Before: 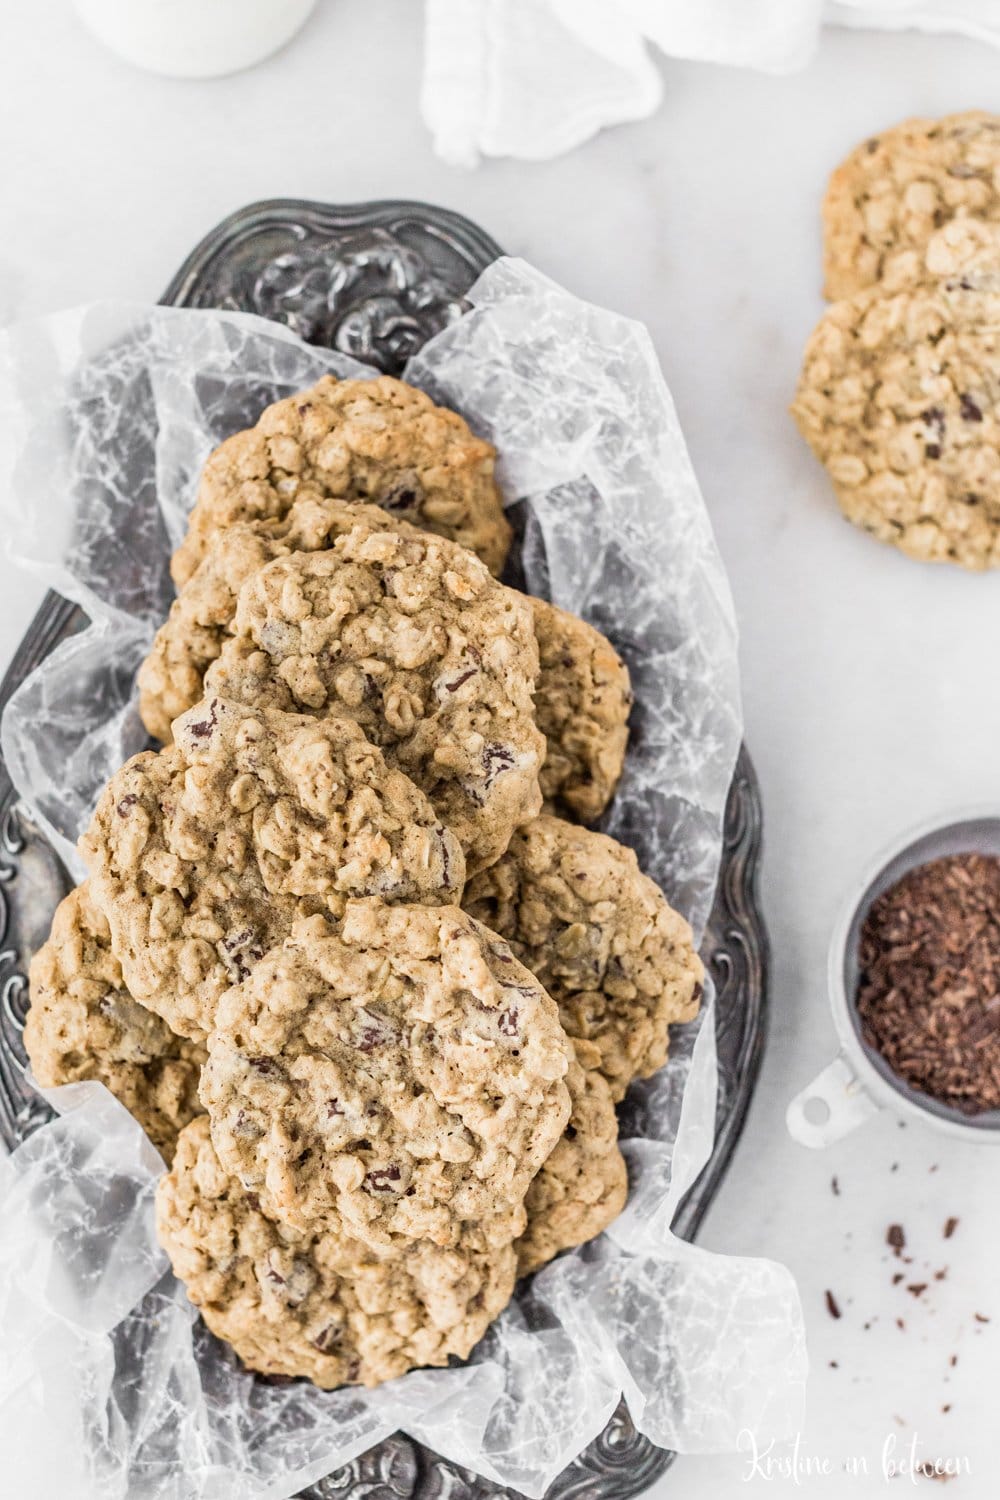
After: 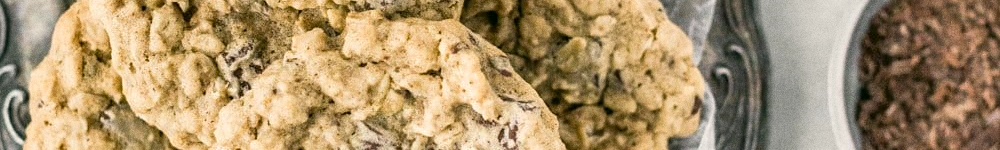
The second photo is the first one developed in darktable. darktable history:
color correction: highlights a* 4.02, highlights b* 4.98, shadows a* -7.55, shadows b* 4.98
exposure: exposure 0.128 EV, compensate highlight preservation false
white balance: red 0.978, blue 0.999
crop and rotate: top 59.084%, bottom 30.916%
grain: on, module defaults
